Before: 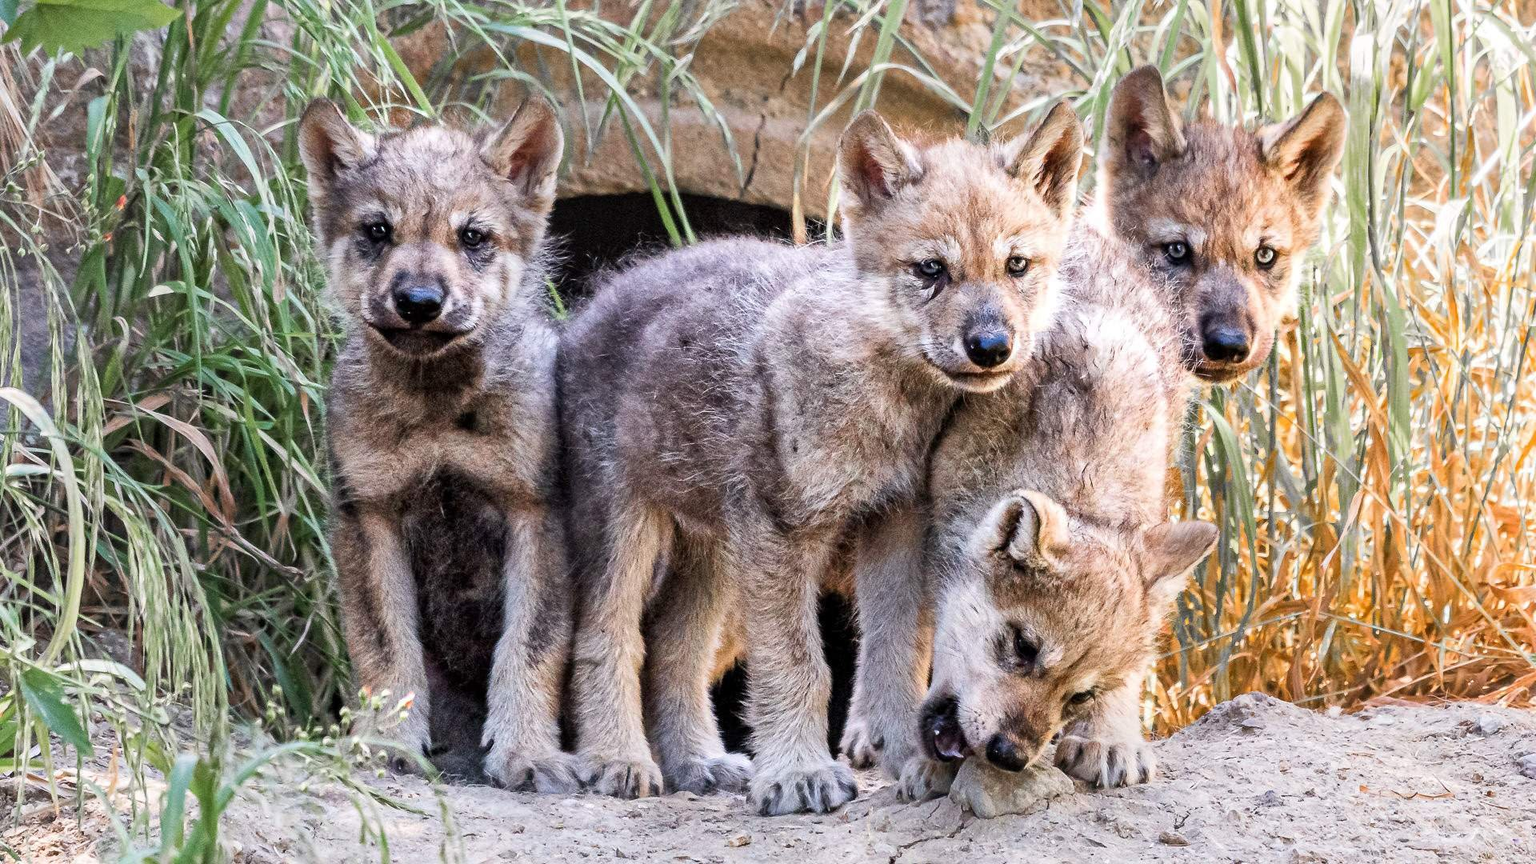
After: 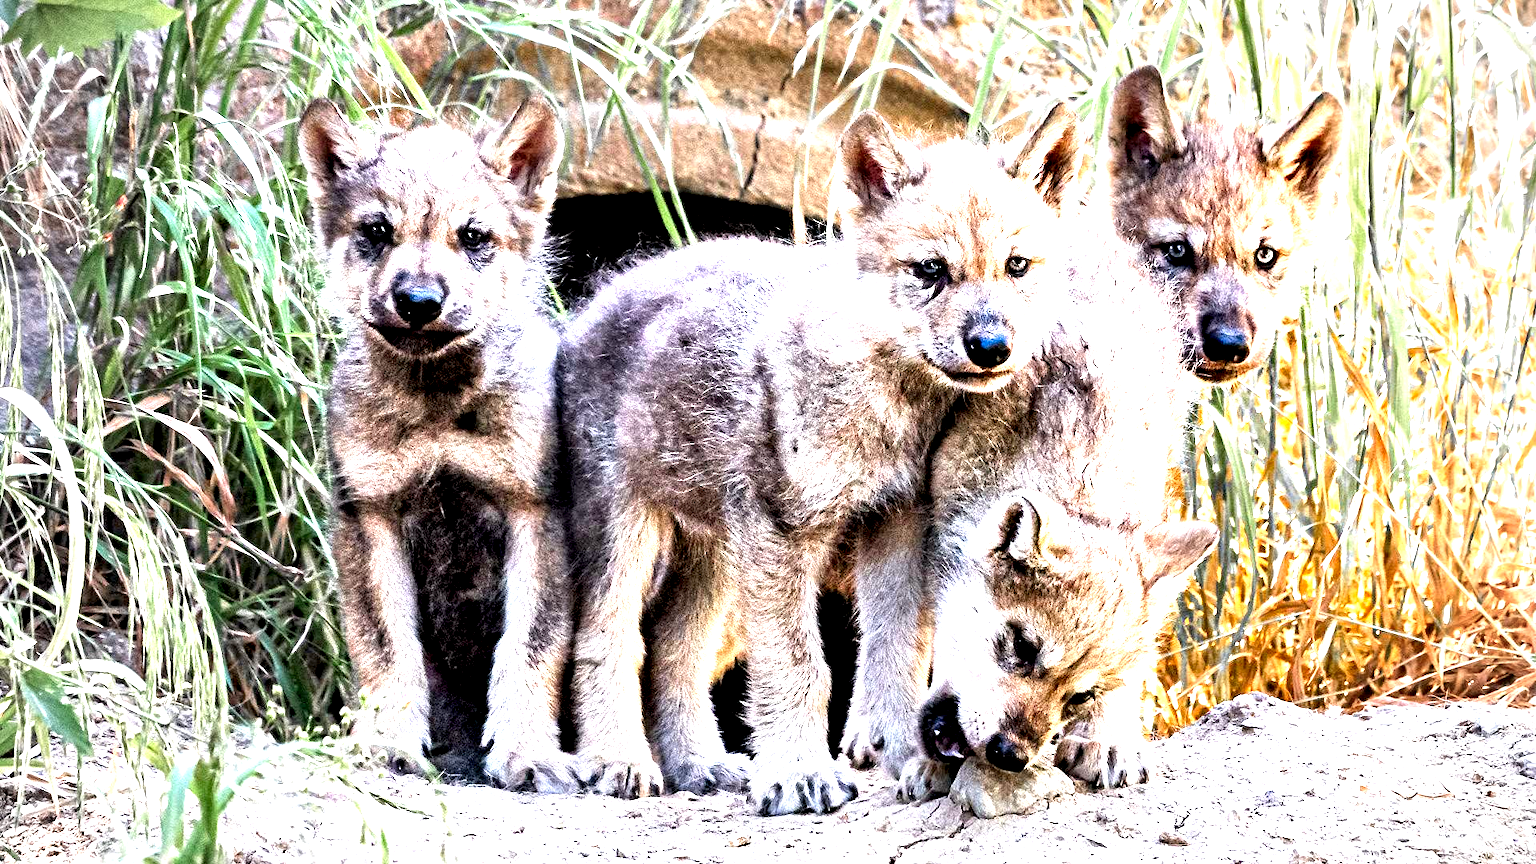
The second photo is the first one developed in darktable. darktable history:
exposure: exposure 1.237 EV, compensate highlight preservation false
vignetting: on, module defaults
contrast equalizer: octaves 7, y [[0.6 ×6], [0.55 ×6], [0 ×6], [0 ×6], [0 ×6]]
